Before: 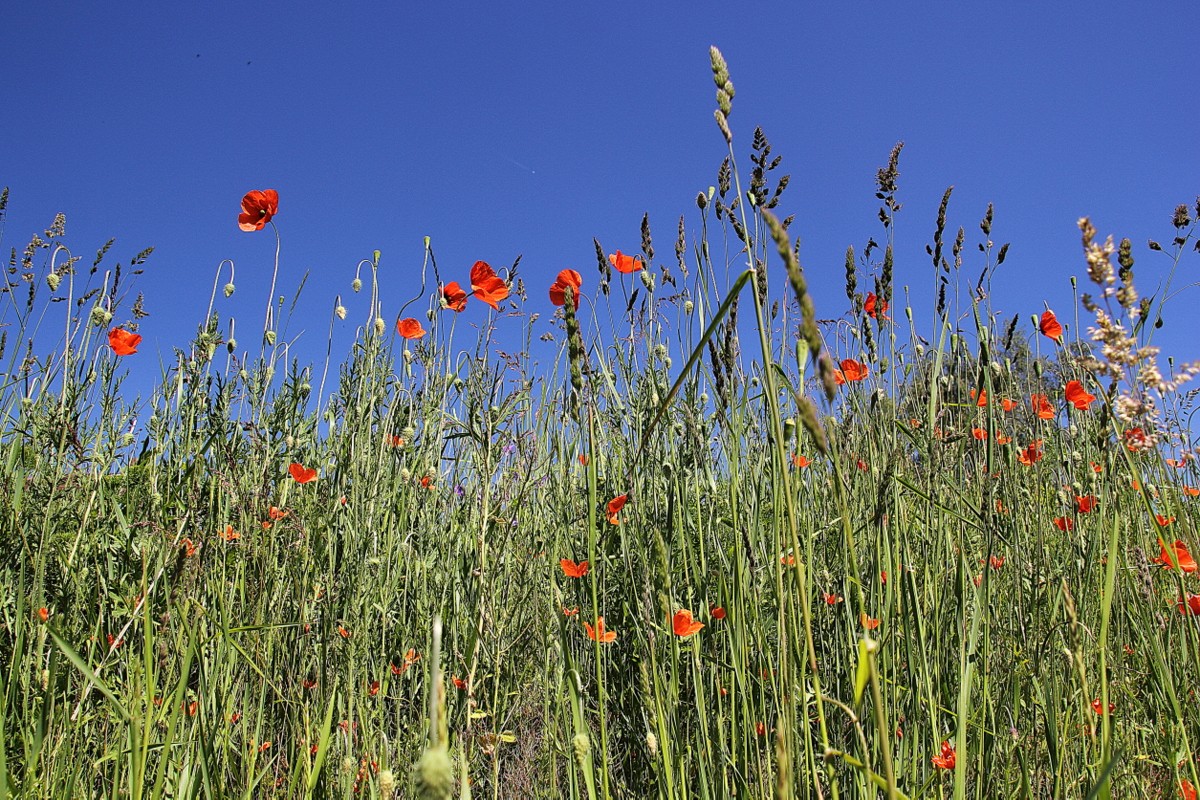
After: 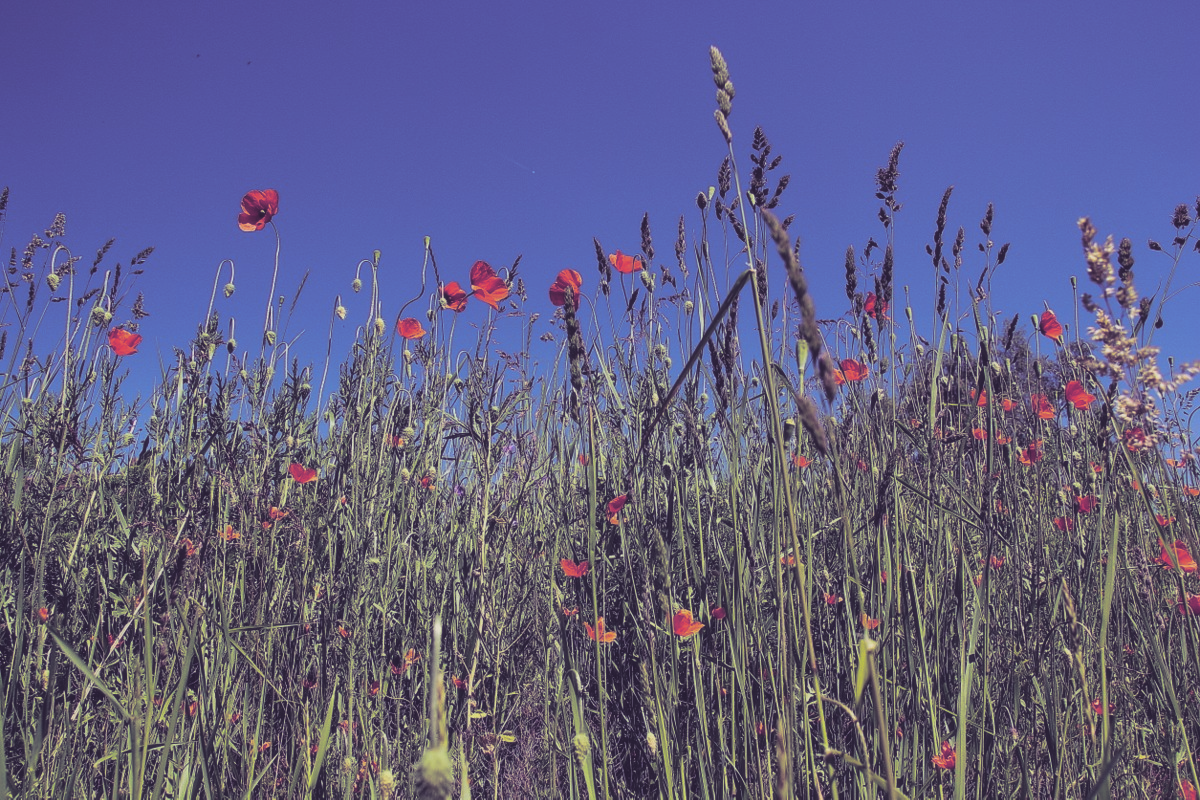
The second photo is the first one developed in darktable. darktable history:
exposure: black level correction -0.023, exposure -0.039 EV, compensate highlight preservation false
shadows and highlights: radius 121.13, shadows 21.4, white point adjustment -9.72, highlights -14.39, soften with gaussian
color balance rgb: global vibrance 0.5%
split-toning: shadows › hue 255.6°, shadows › saturation 0.66, highlights › hue 43.2°, highlights › saturation 0.68, balance -50.1
soften: size 10%, saturation 50%, brightness 0.2 EV, mix 10%
